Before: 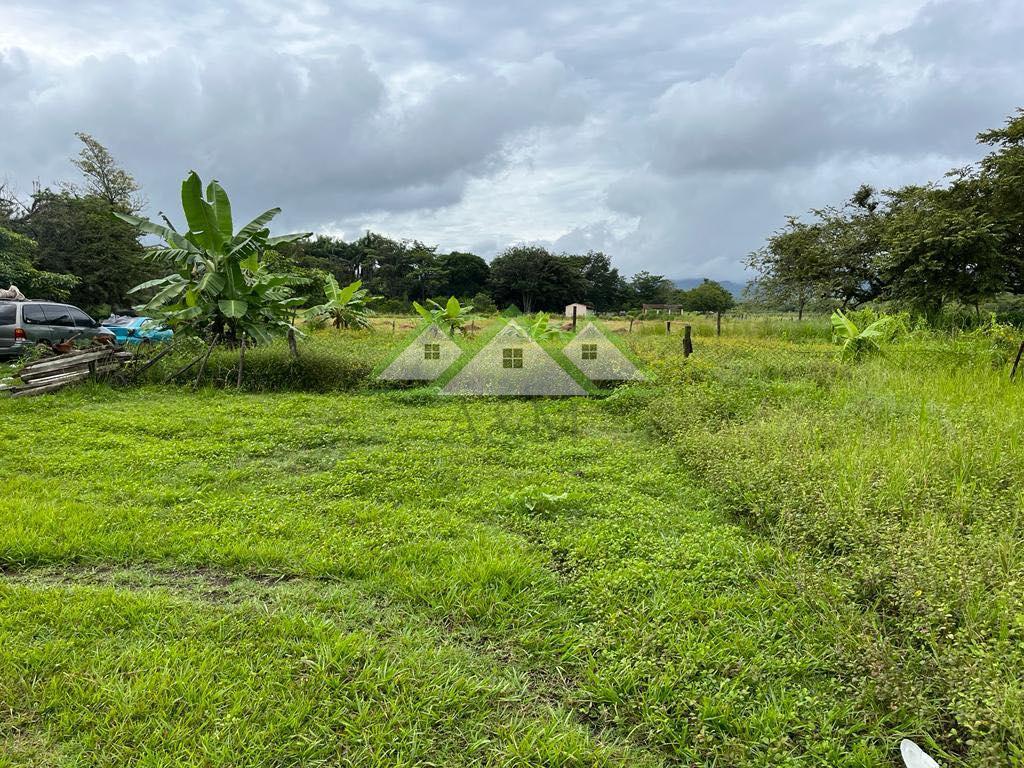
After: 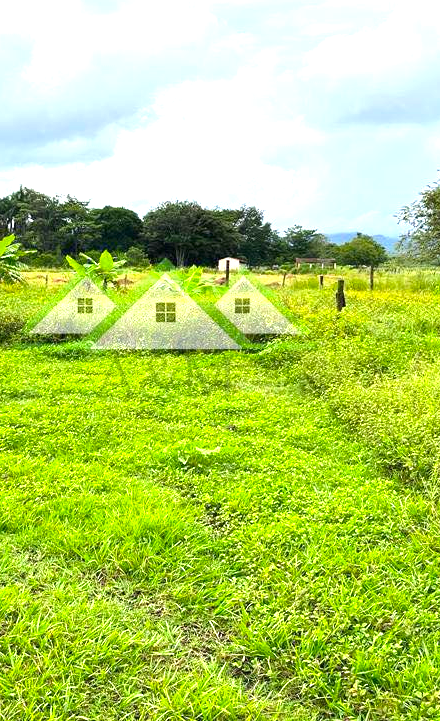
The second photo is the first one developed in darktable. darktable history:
exposure: black level correction 0, exposure 1.199 EV, compensate exposure bias true, compensate highlight preservation false
color correction: highlights b* 0.018, saturation 1.29
crop: left 33.898%, top 6.084%, right 23.038%
